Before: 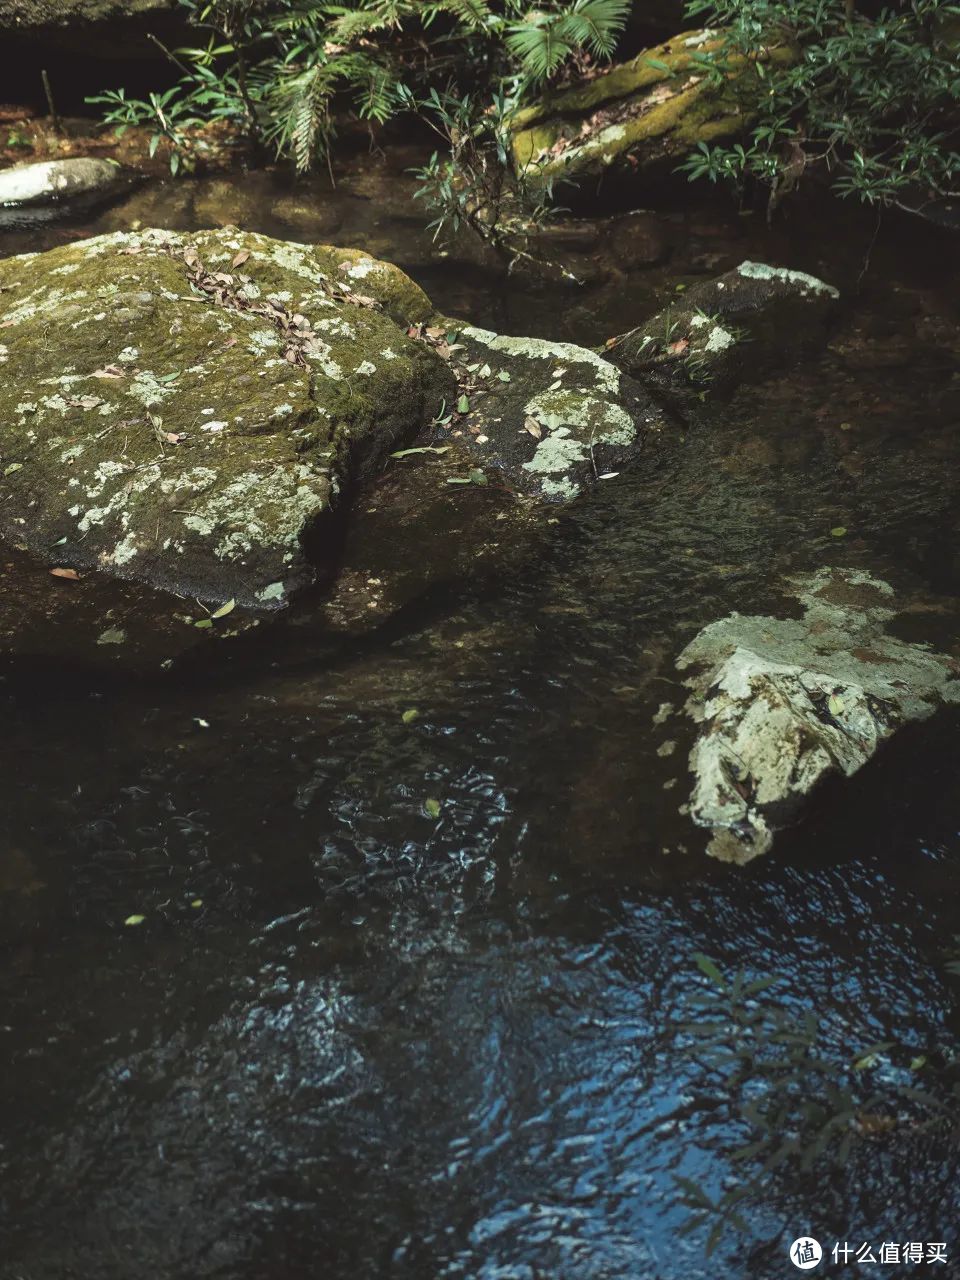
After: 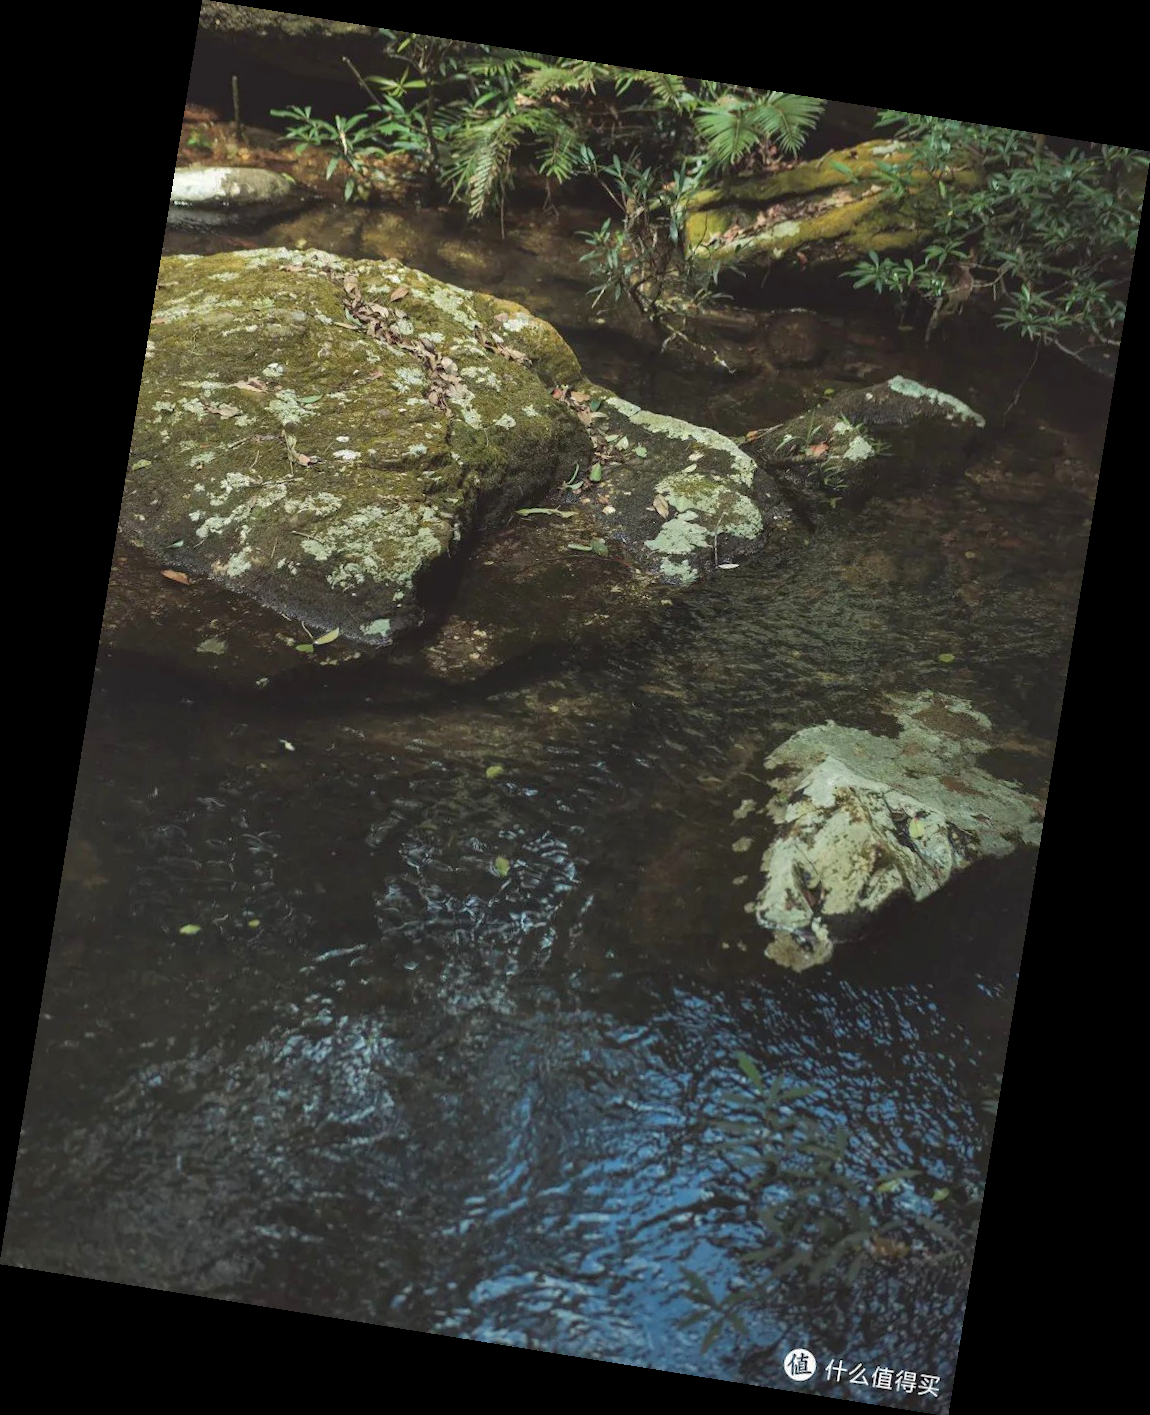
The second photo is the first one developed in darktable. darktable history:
shadows and highlights: shadows 40, highlights -60
rotate and perspective: rotation 9.12°, automatic cropping off
